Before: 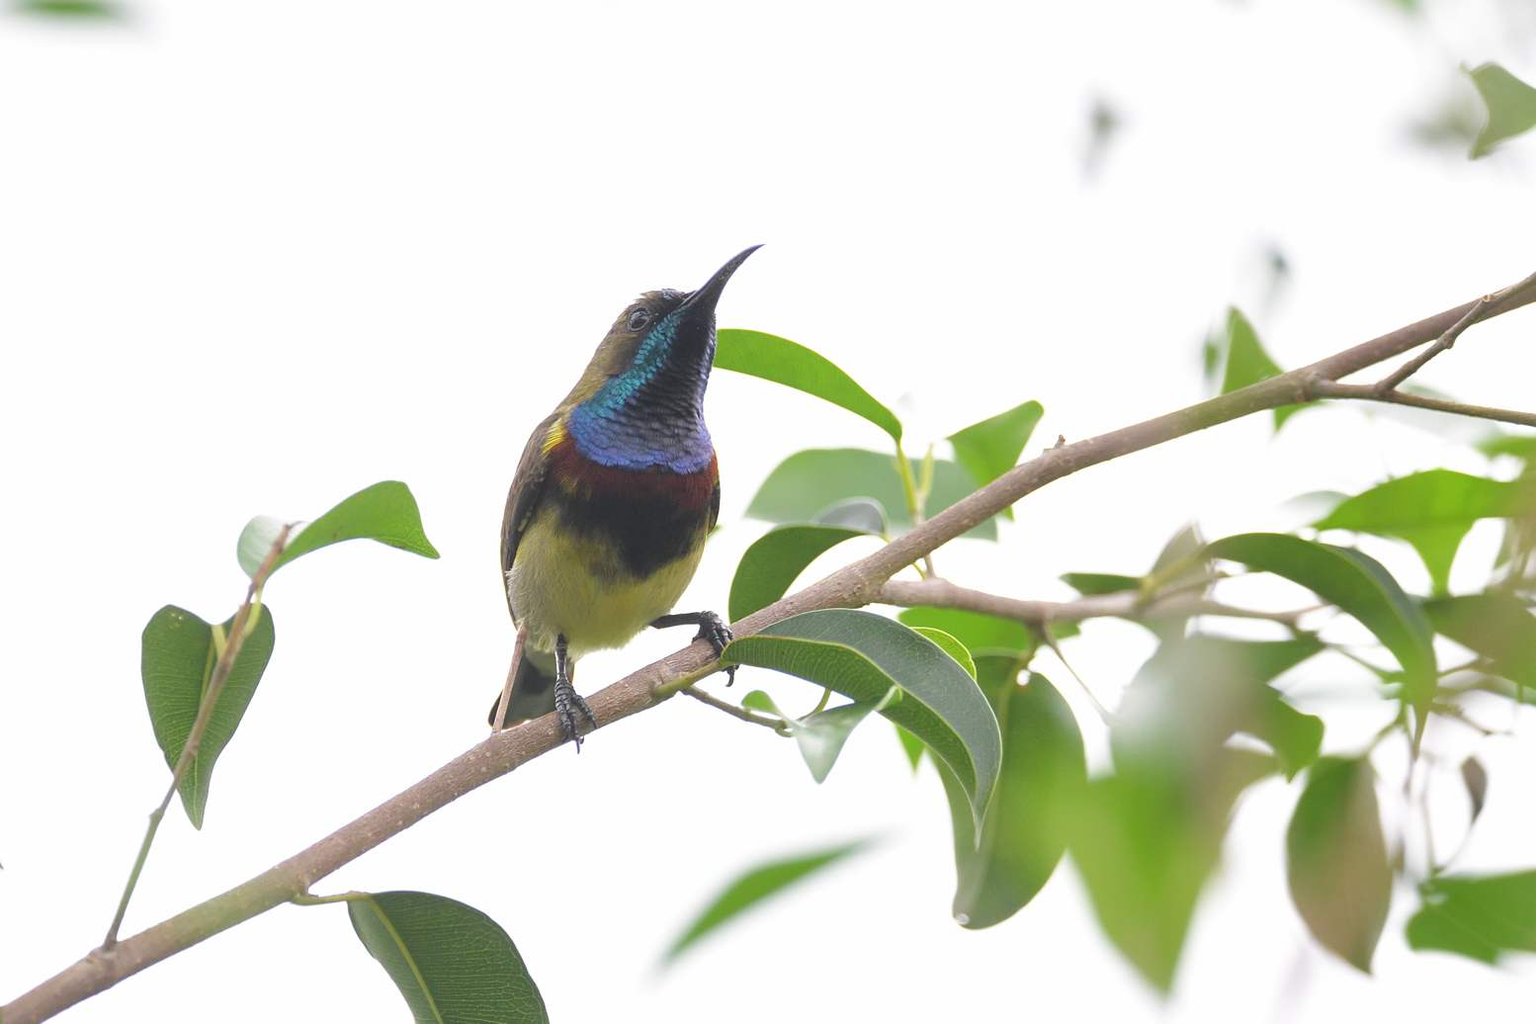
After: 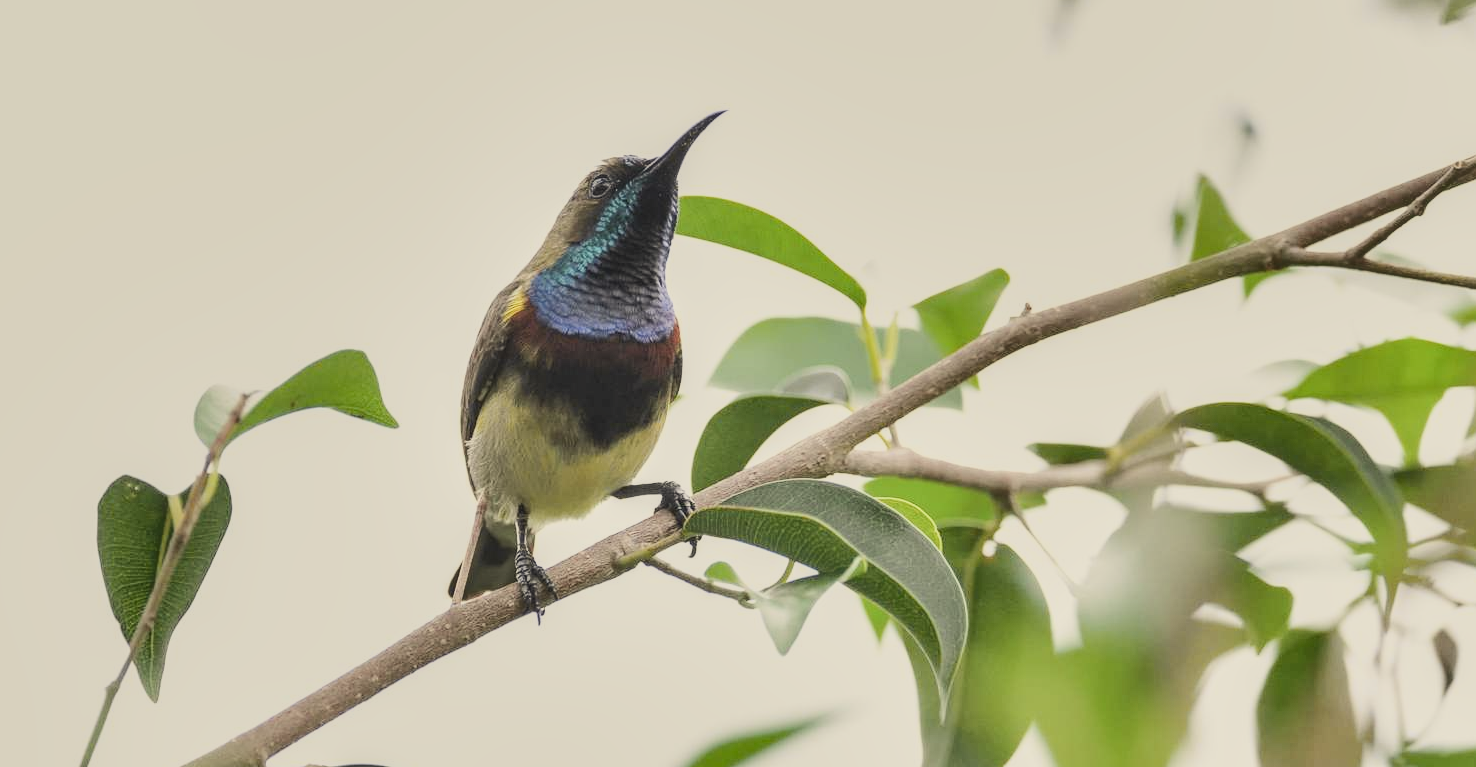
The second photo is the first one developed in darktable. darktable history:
contrast brightness saturation: contrast 0.05, brightness 0.06, saturation 0.01
white balance: red 1.029, blue 0.92
tone curve: curves: ch0 [(0, 0.038) (0.193, 0.212) (0.461, 0.502) (0.634, 0.709) (0.852, 0.89) (1, 0.967)]; ch1 [(0, 0) (0.35, 0.356) (0.45, 0.453) (0.504, 0.503) (0.532, 0.524) (0.558, 0.555) (0.735, 0.762) (1, 1)]; ch2 [(0, 0) (0.281, 0.266) (0.456, 0.469) (0.5, 0.5) (0.533, 0.545) (0.606, 0.598) (0.646, 0.654) (1, 1)], color space Lab, independent channels, preserve colors none
color contrast: green-magenta contrast 0.84, blue-yellow contrast 0.86
filmic rgb: black relative exposure -7.65 EV, white relative exposure 4.56 EV, hardness 3.61
local contrast: detail 130%
shadows and highlights: soften with gaussian
crop and rotate: left 2.991%, top 13.302%, right 1.981%, bottom 12.636%
